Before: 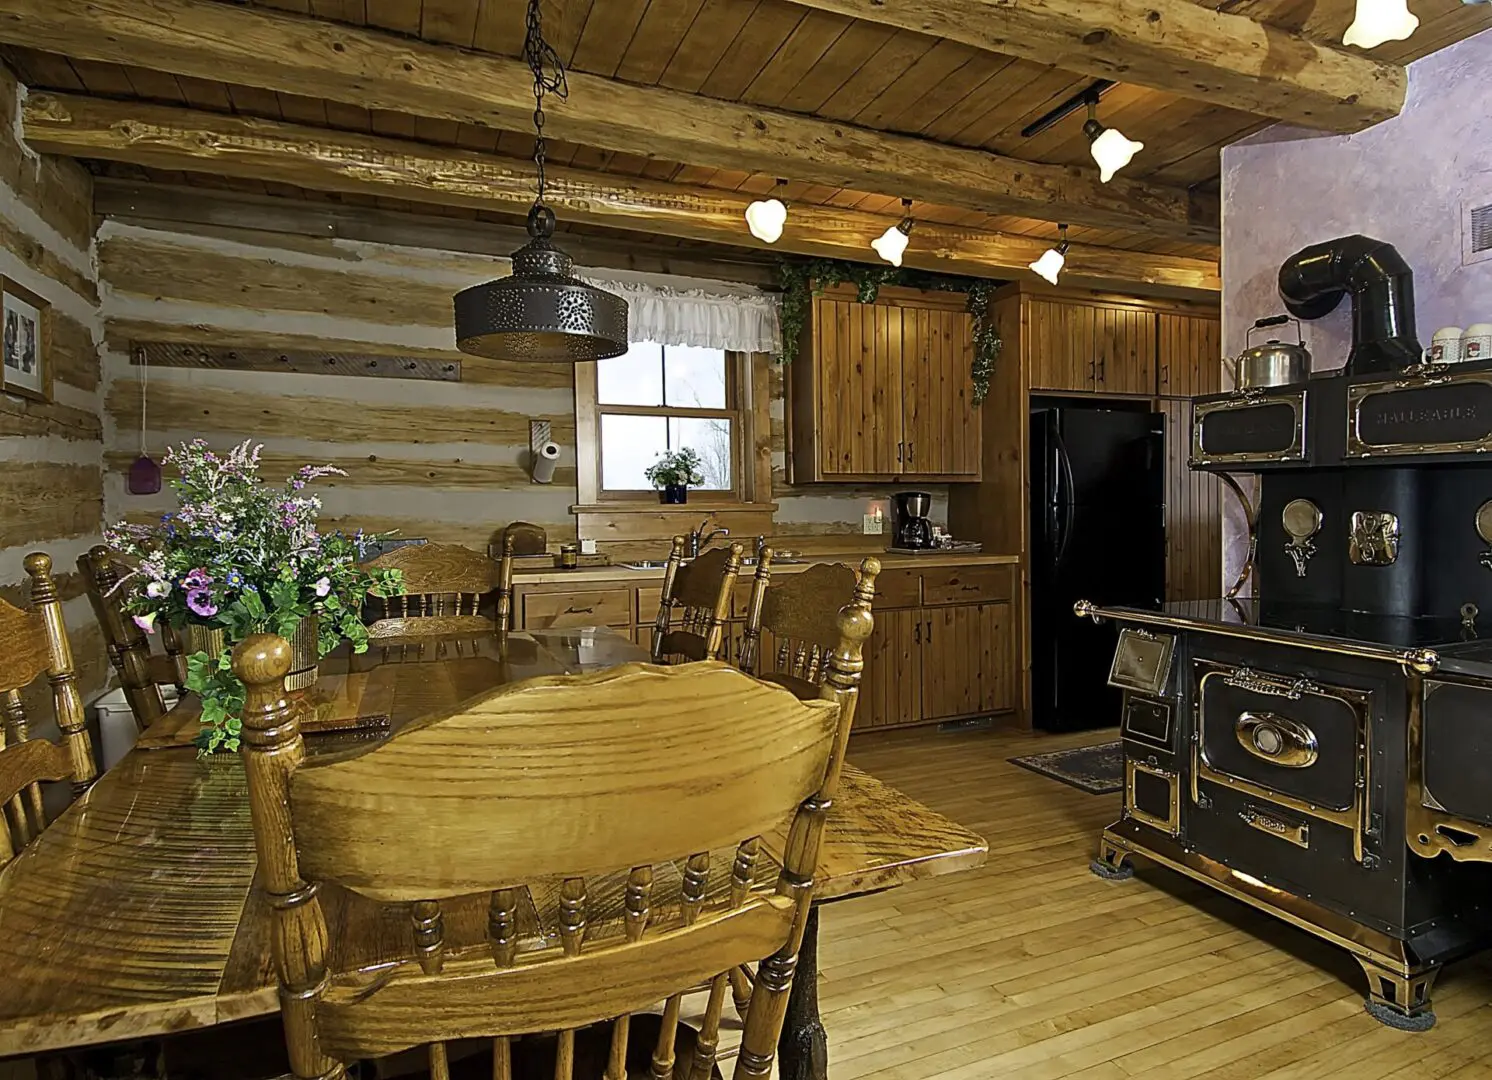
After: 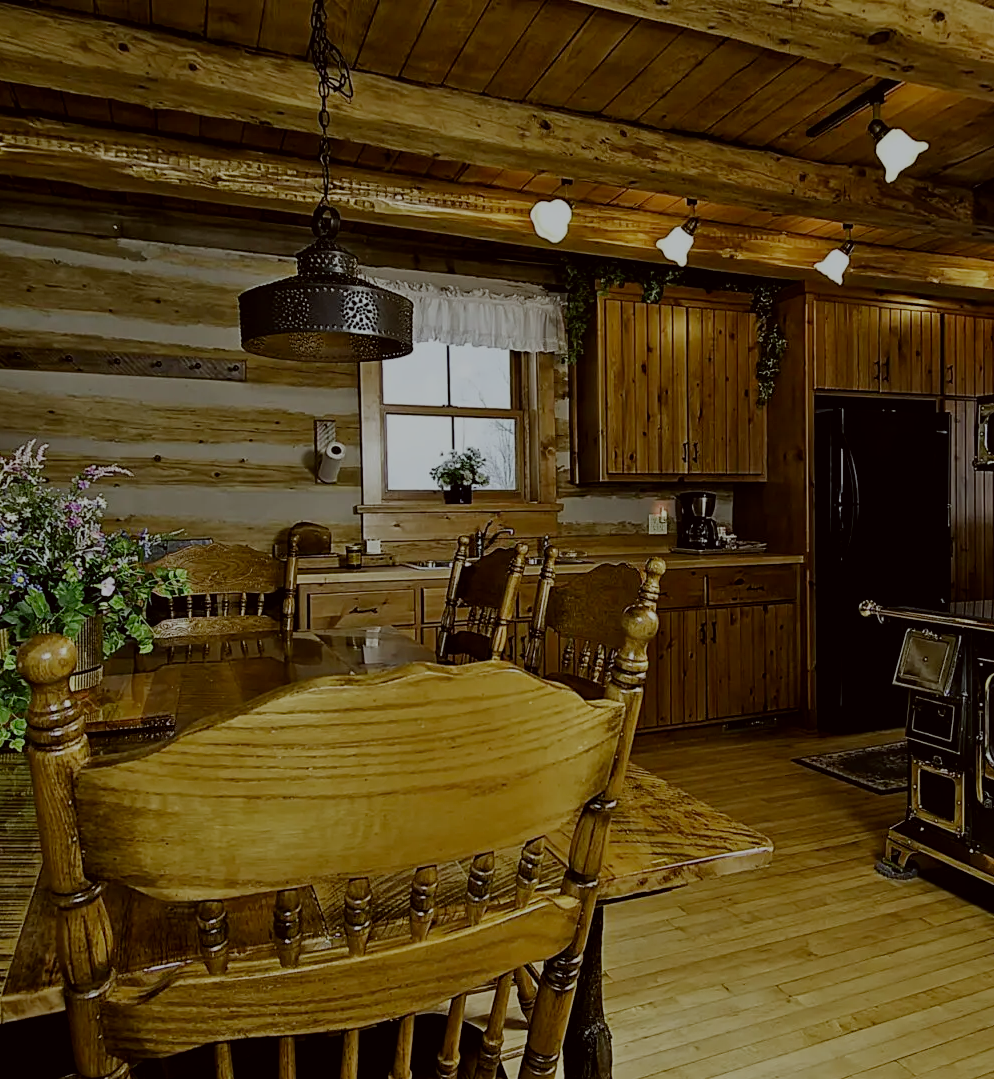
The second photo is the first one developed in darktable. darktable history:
crop and rotate: left 14.436%, right 18.898%
filmic rgb: middle gray luminance 30%, black relative exposure -9 EV, white relative exposure 7 EV, threshold 6 EV, target black luminance 0%, hardness 2.94, latitude 2.04%, contrast 0.963, highlights saturation mix 5%, shadows ↔ highlights balance 12.16%, add noise in highlights 0, preserve chrominance no, color science v3 (2019), use custom middle-gray values true, iterations of high-quality reconstruction 0, contrast in highlights soft, enable highlight reconstruction true
color correction: highlights a* -2.73, highlights b* -2.09, shadows a* 2.41, shadows b* 2.73
